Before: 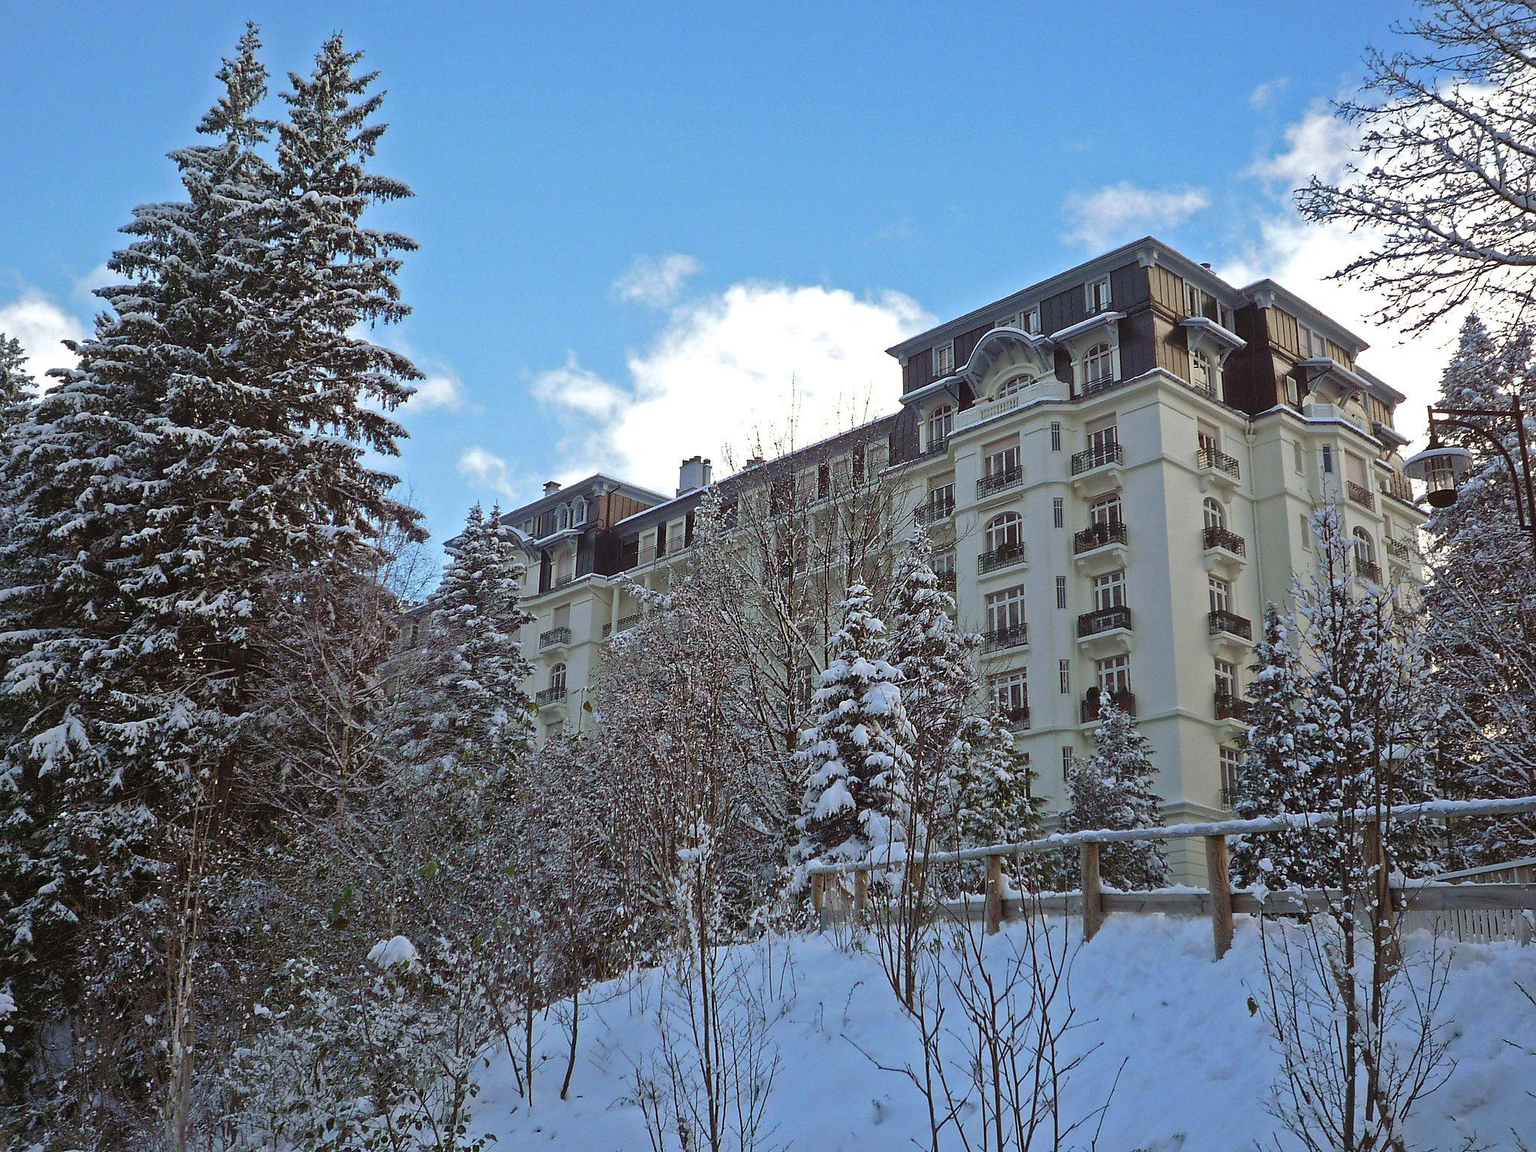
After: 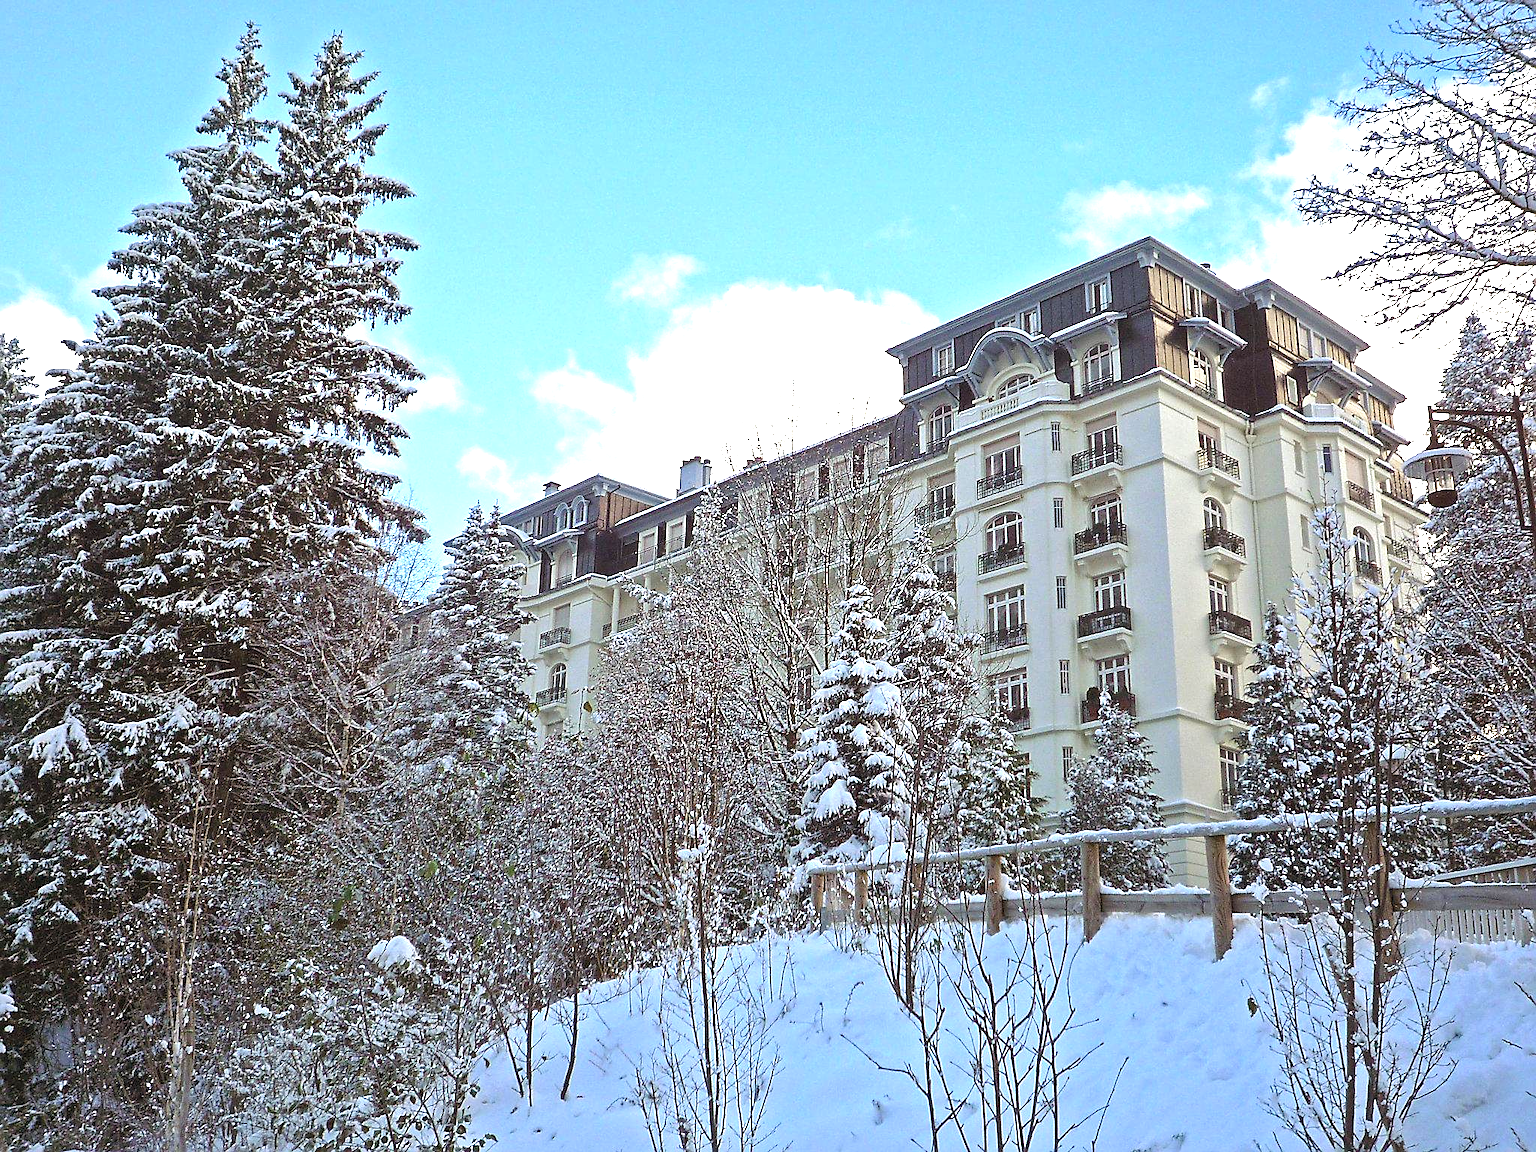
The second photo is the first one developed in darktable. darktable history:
exposure: exposure 1.061 EV, compensate highlight preservation false
sharpen: on, module defaults
